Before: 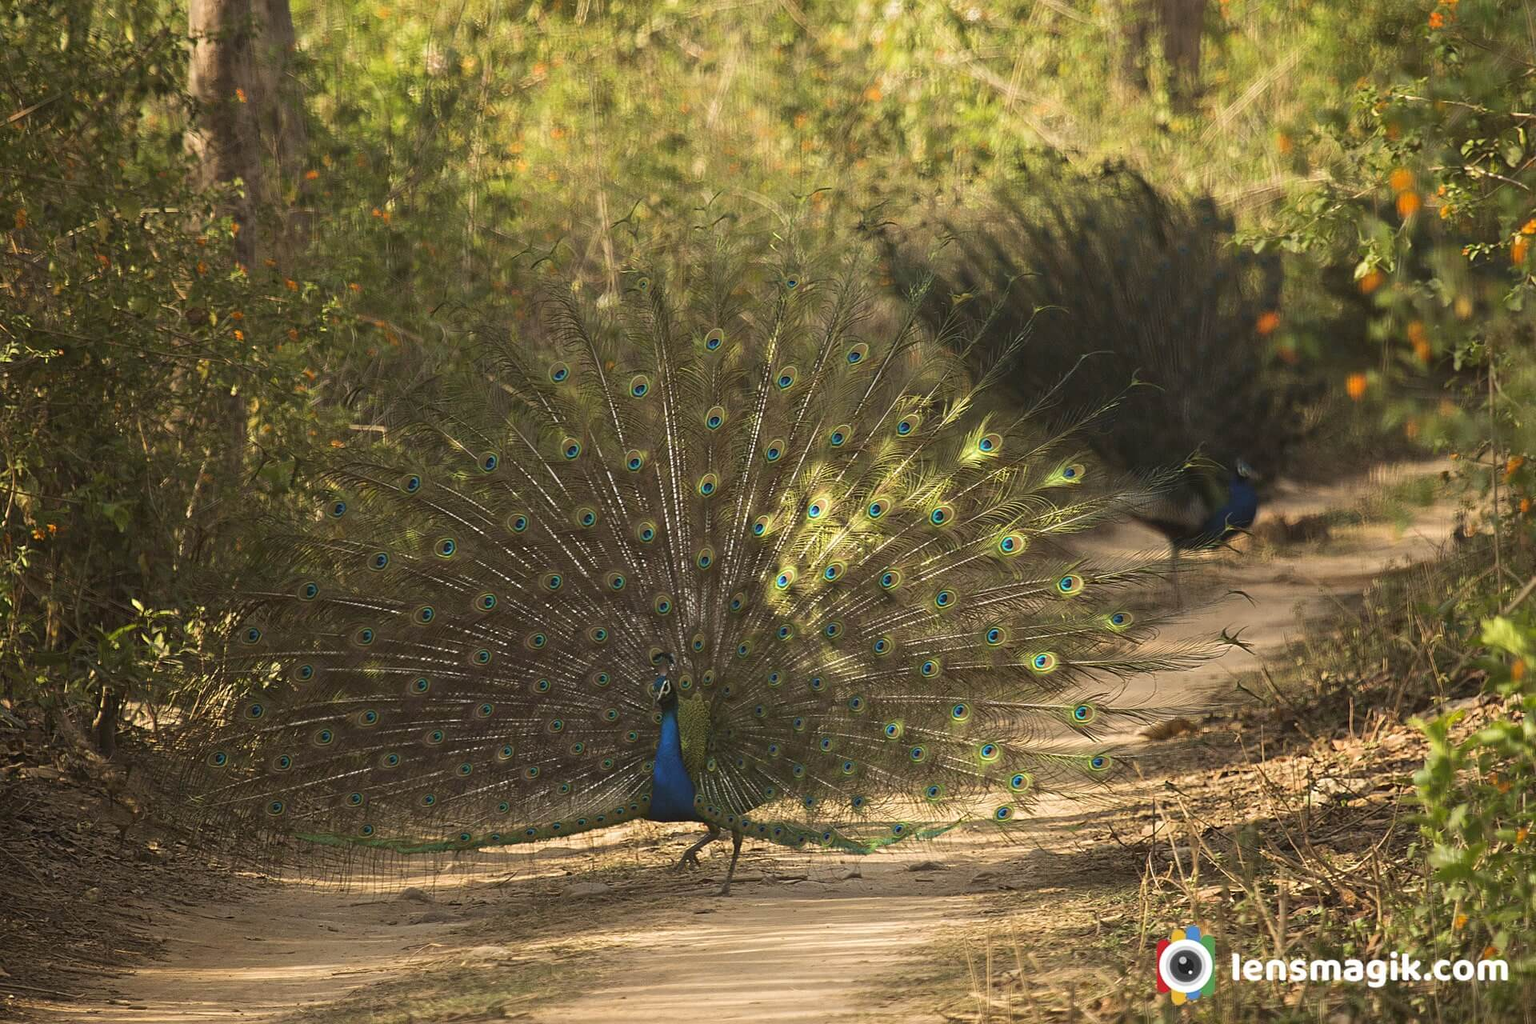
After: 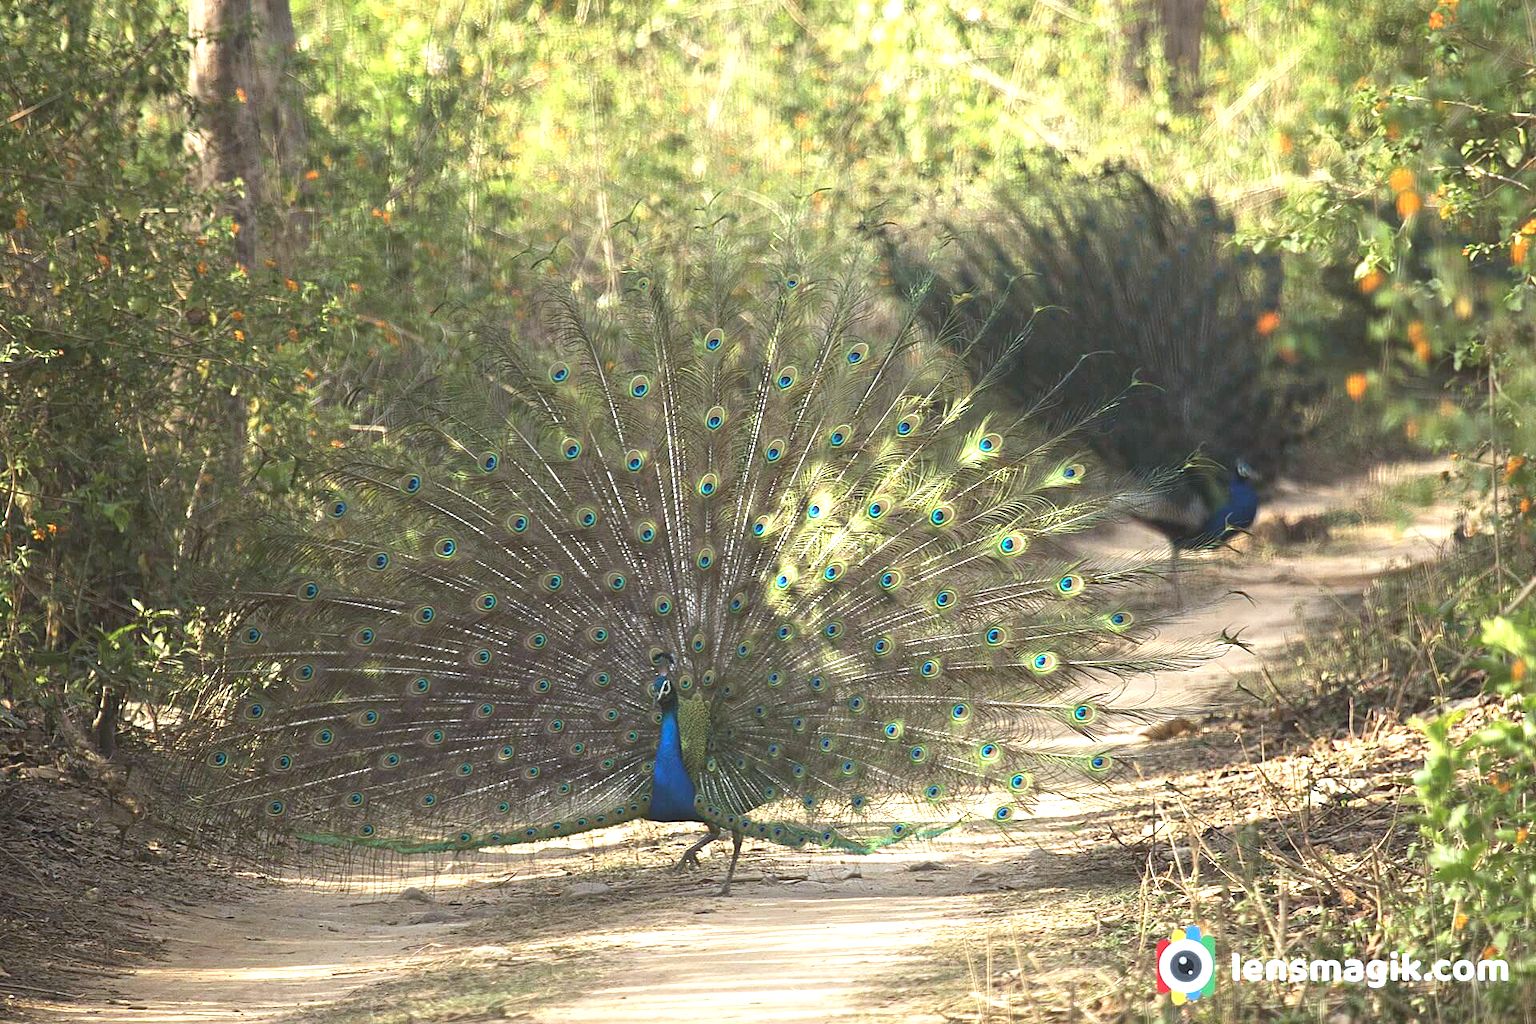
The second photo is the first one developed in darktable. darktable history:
color calibration: x 0.38, y 0.391, temperature 4086.74 K
exposure: black level correction 0, exposure 1.1 EV, compensate highlight preservation false
